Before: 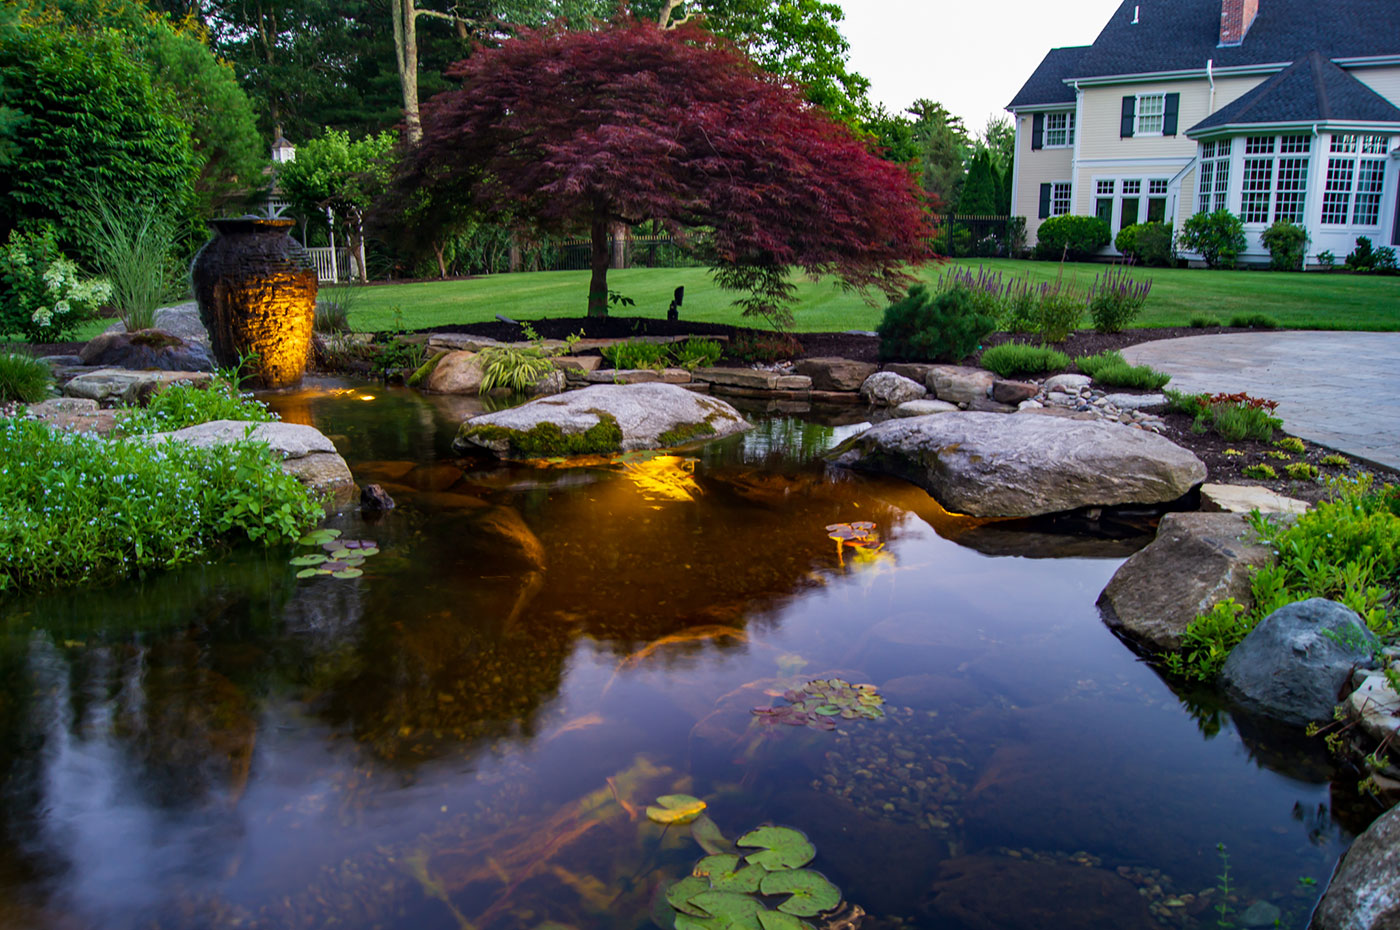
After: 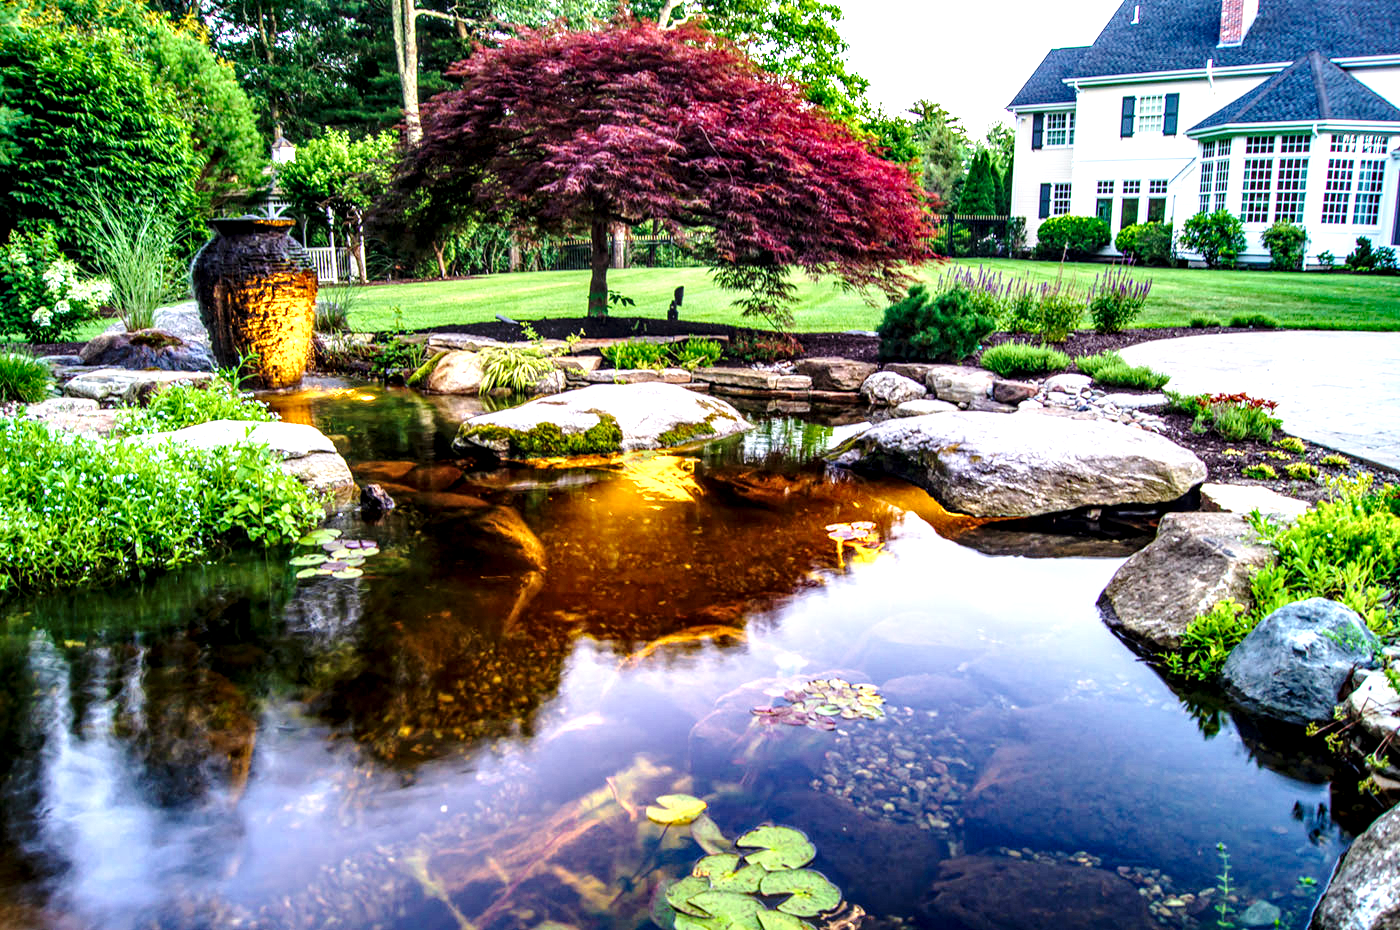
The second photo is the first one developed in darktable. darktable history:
base curve: curves: ch0 [(0, 0) (0.028, 0.03) (0.121, 0.232) (0.46, 0.748) (0.859, 0.968) (1, 1)], preserve colors none
exposure: exposure 0.935 EV, compensate highlight preservation false
local contrast: highlights 79%, shadows 56%, detail 175%, midtone range 0.428
